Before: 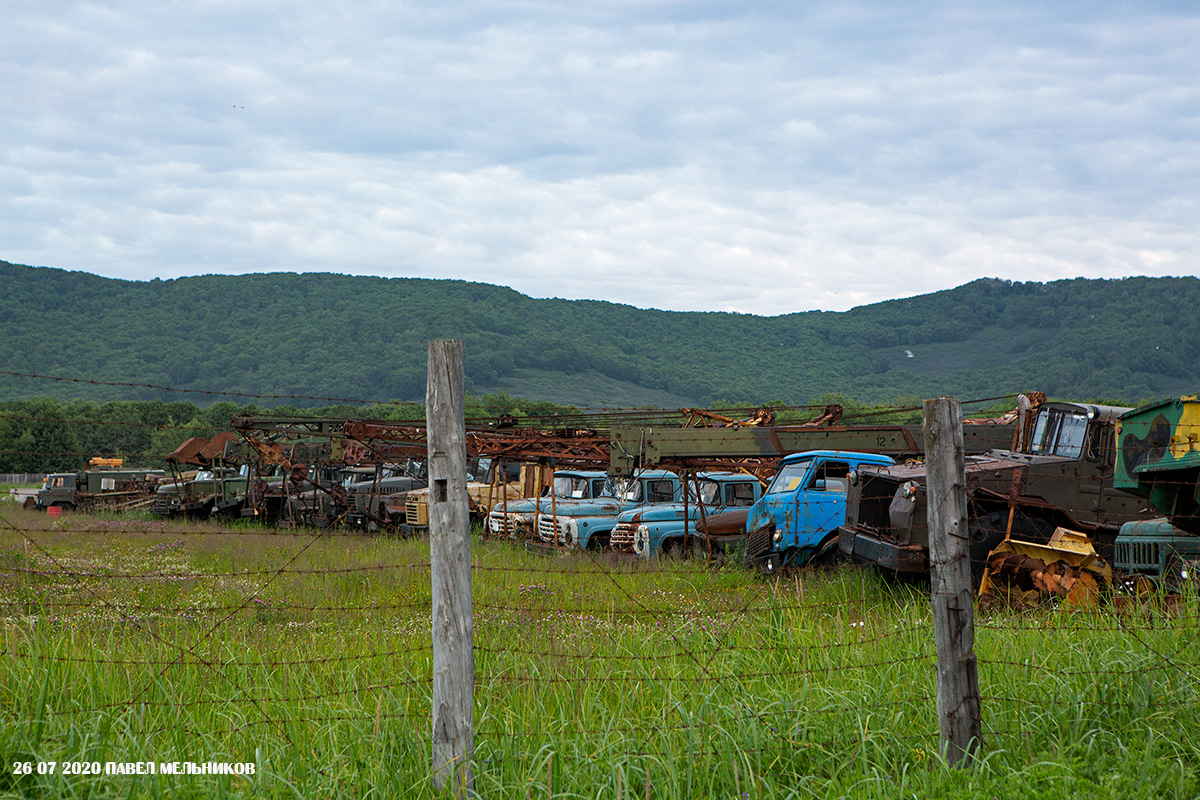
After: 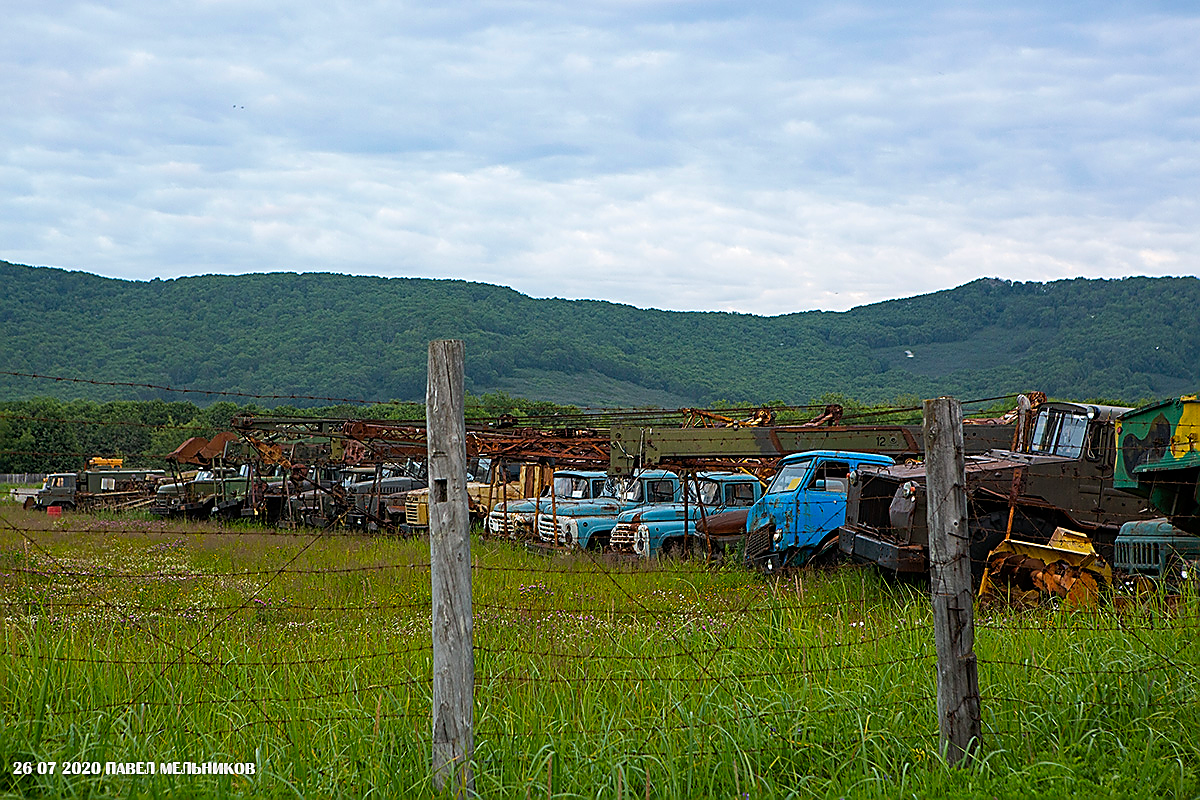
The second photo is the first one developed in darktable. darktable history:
color balance rgb: perceptual saturation grading › global saturation 20%, global vibrance 20%
graduated density: rotation -180°, offset 24.95
sharpen: radius 1.4, amount 1.25, threshold 0.7
